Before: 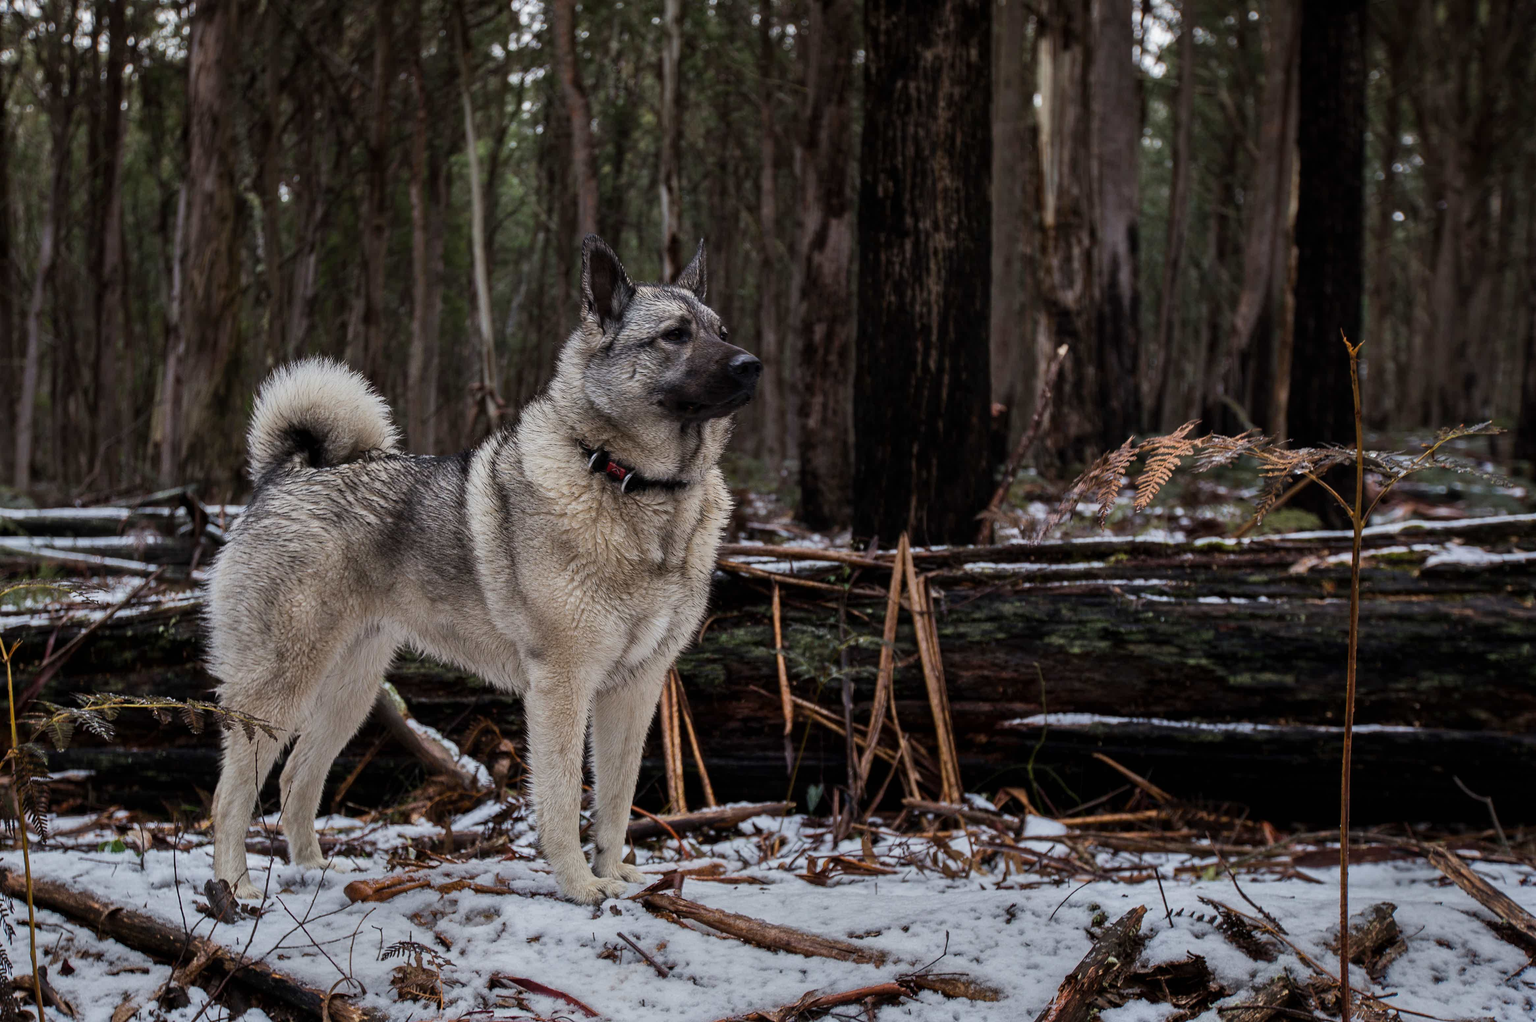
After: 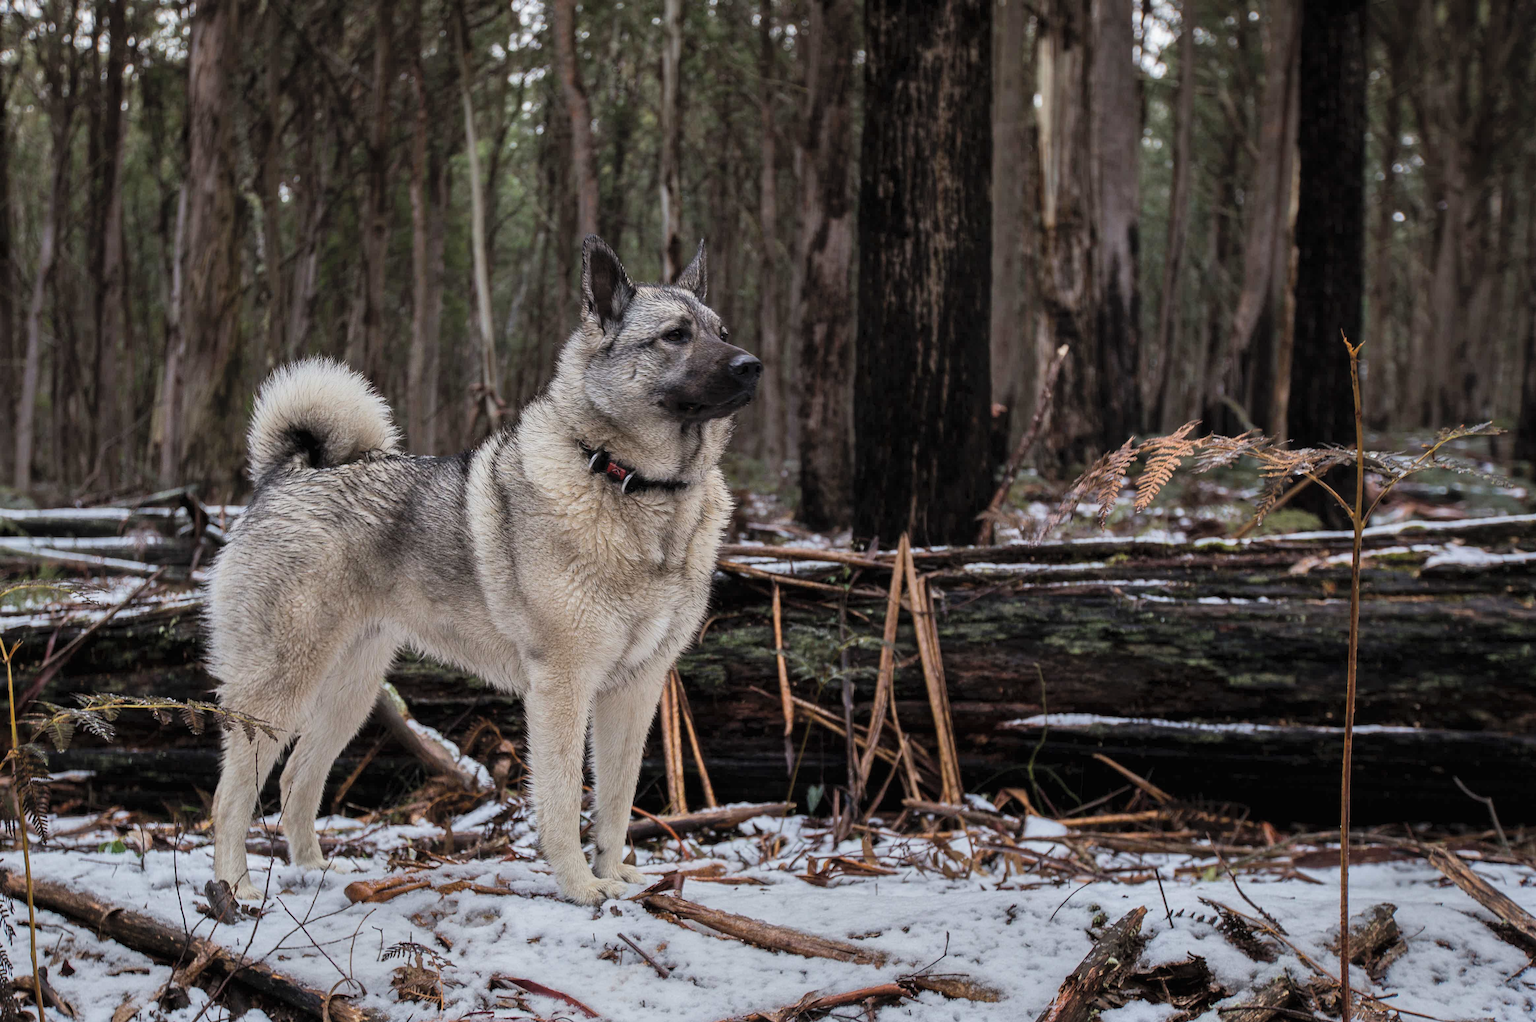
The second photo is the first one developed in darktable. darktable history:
contrast brightness saturation: brightness 0.153
